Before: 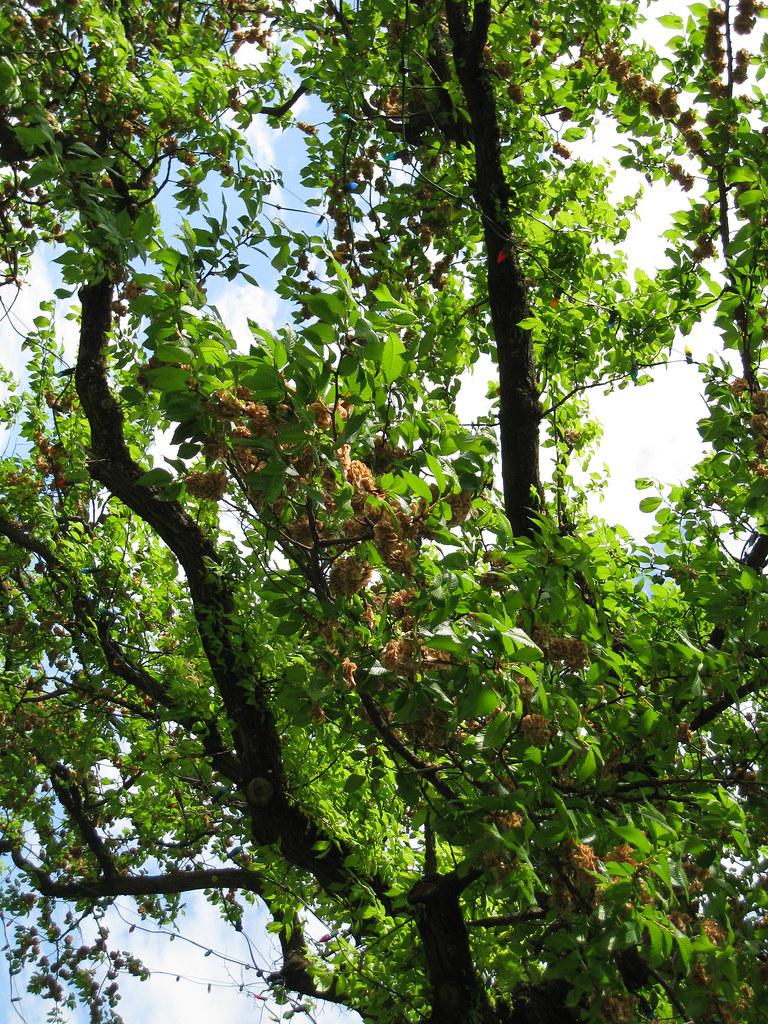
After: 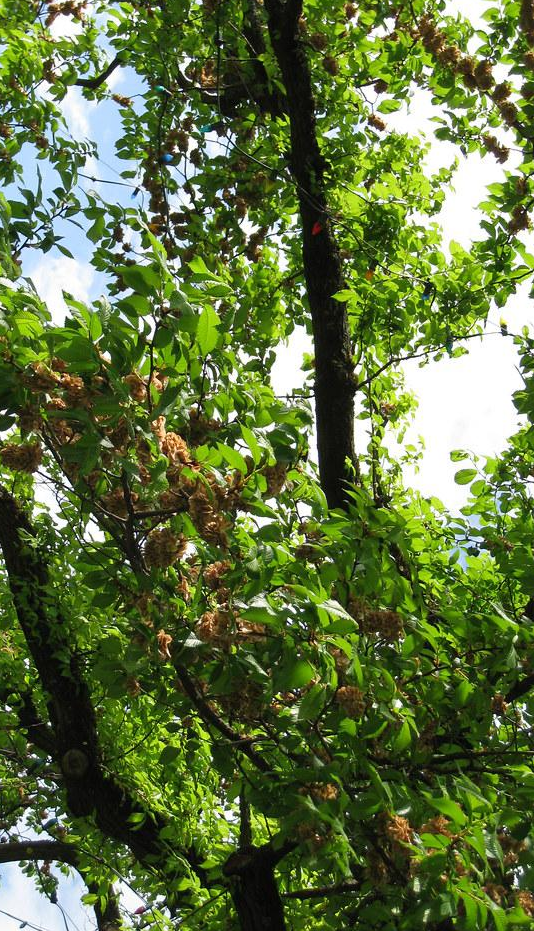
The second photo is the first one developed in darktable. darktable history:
crop and rotate: left 24.153%, top 2.805%, right 6.313%, bottom 6.272%
